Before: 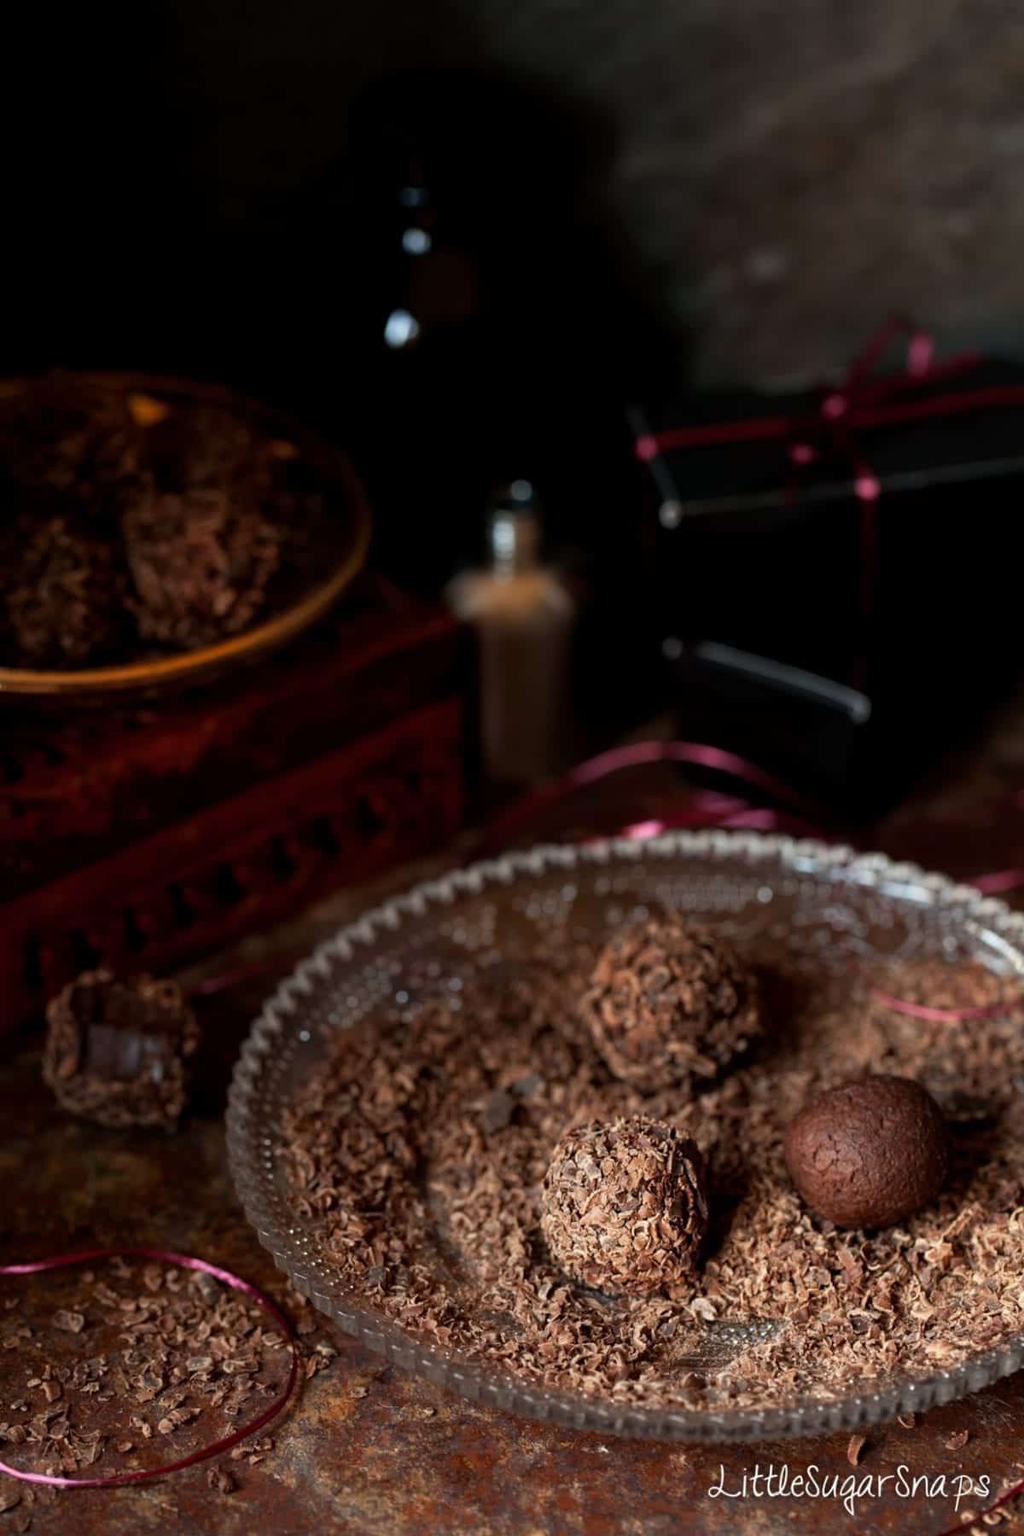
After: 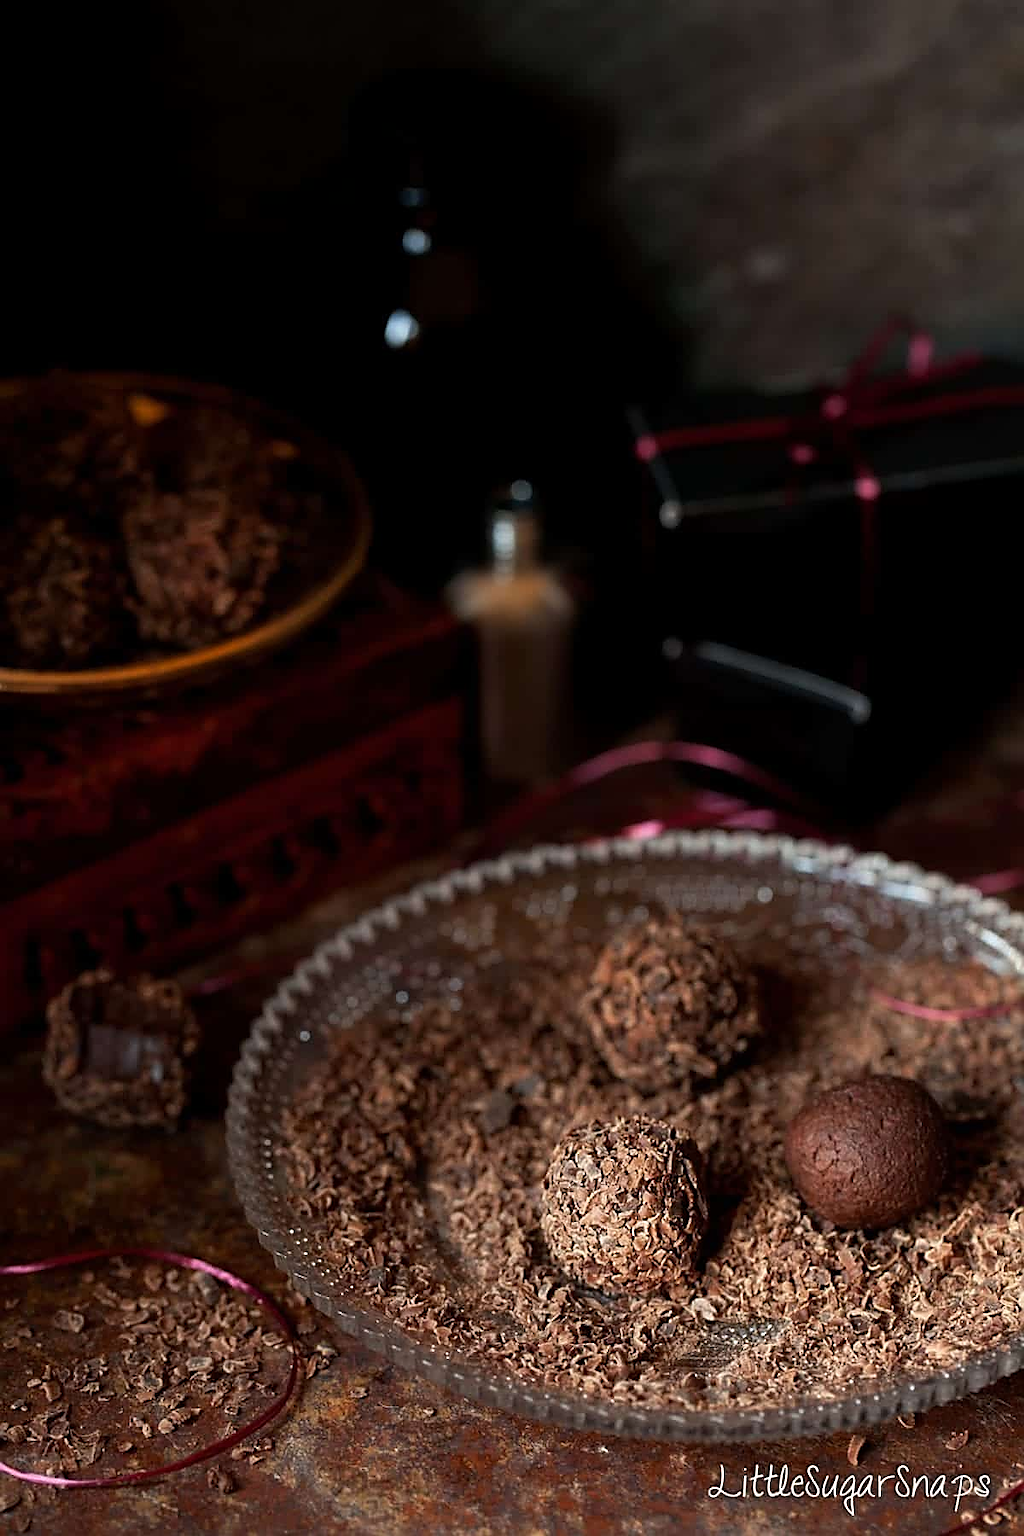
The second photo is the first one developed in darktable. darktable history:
sharpen: radius 1.375, amount 1.236, threshold 0.681
